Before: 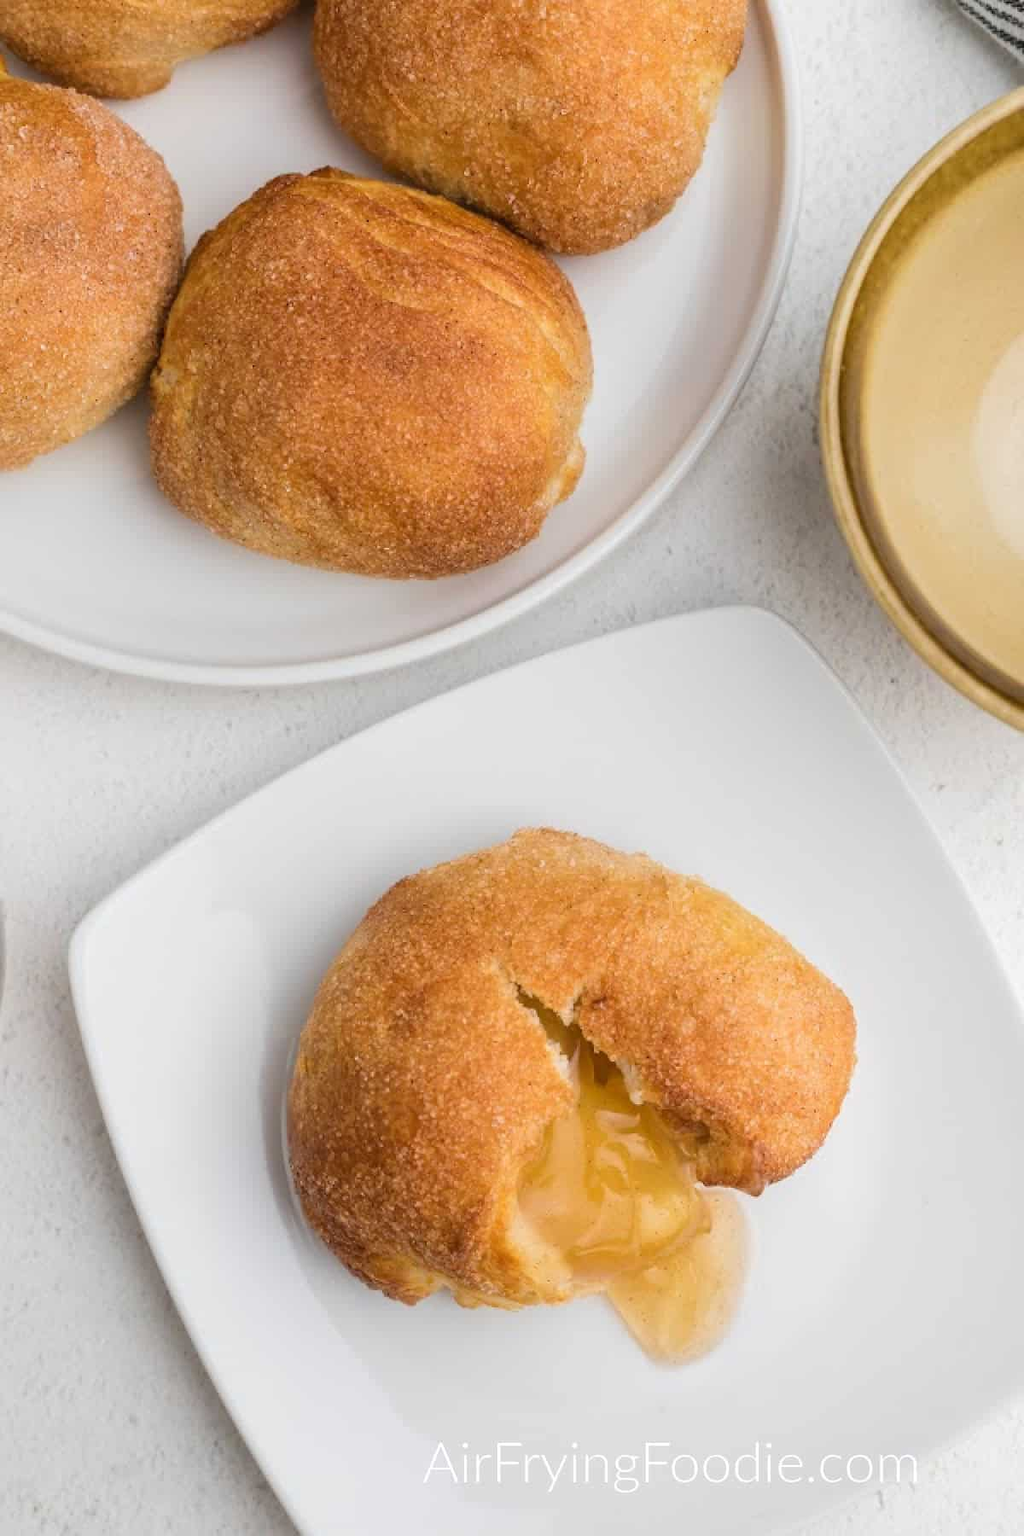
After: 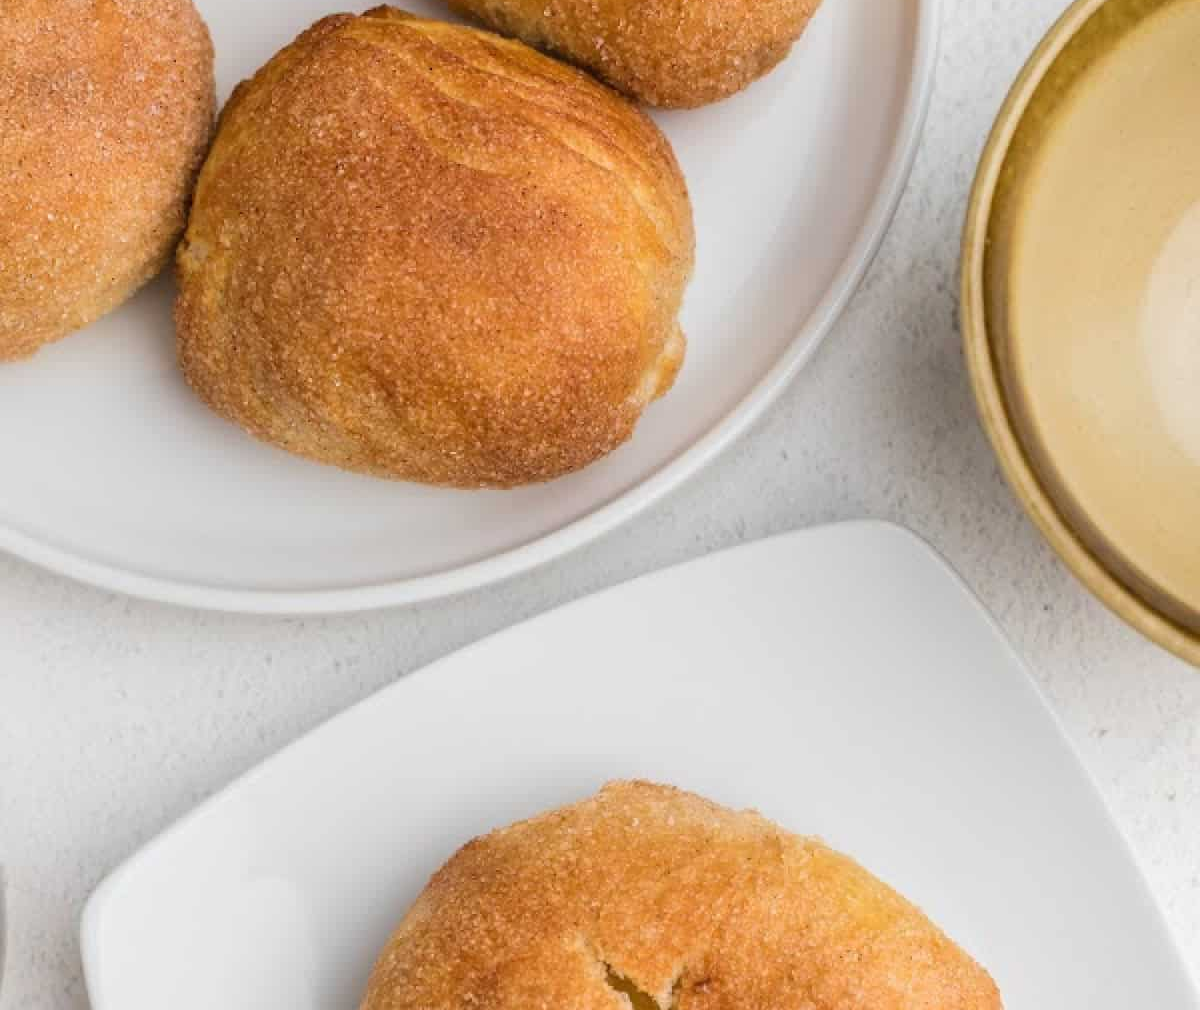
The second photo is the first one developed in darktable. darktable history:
white balance: emerald 1
crop and rotate: top 10.605%, bottom 33.274%
